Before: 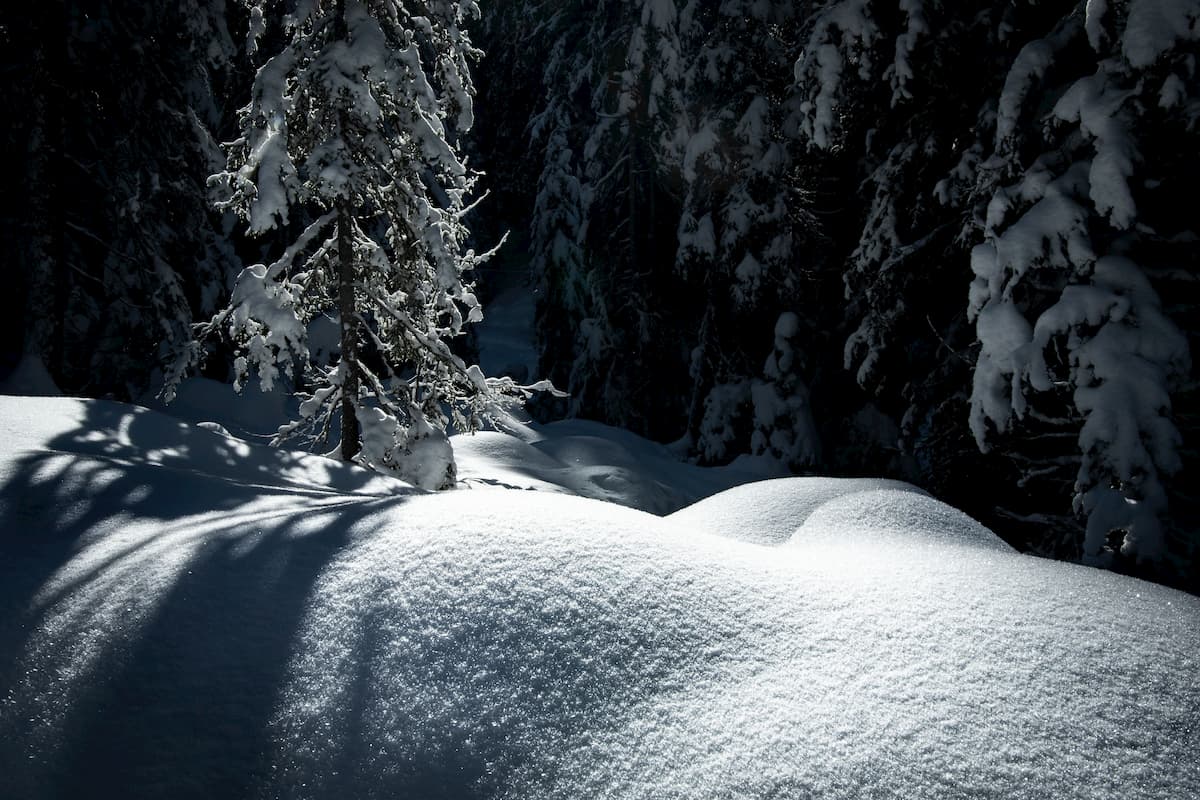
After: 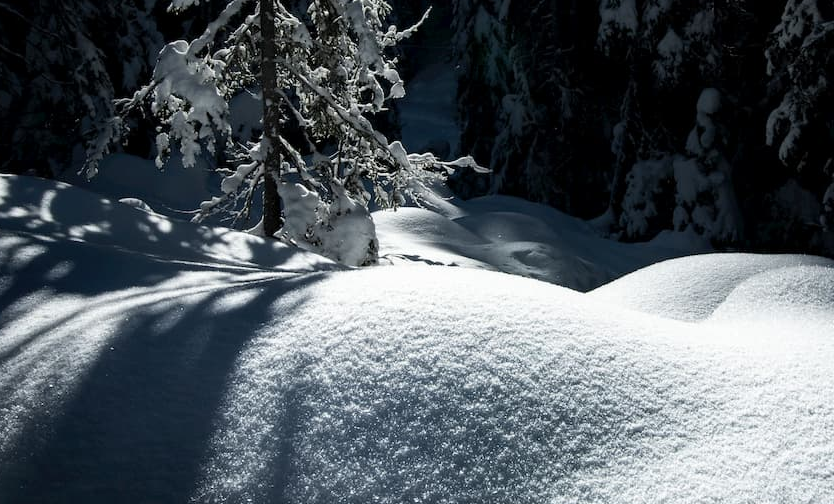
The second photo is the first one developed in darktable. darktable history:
crop: left 6.568%, top 28.024%, right 23.928%, bottom 8.942%
